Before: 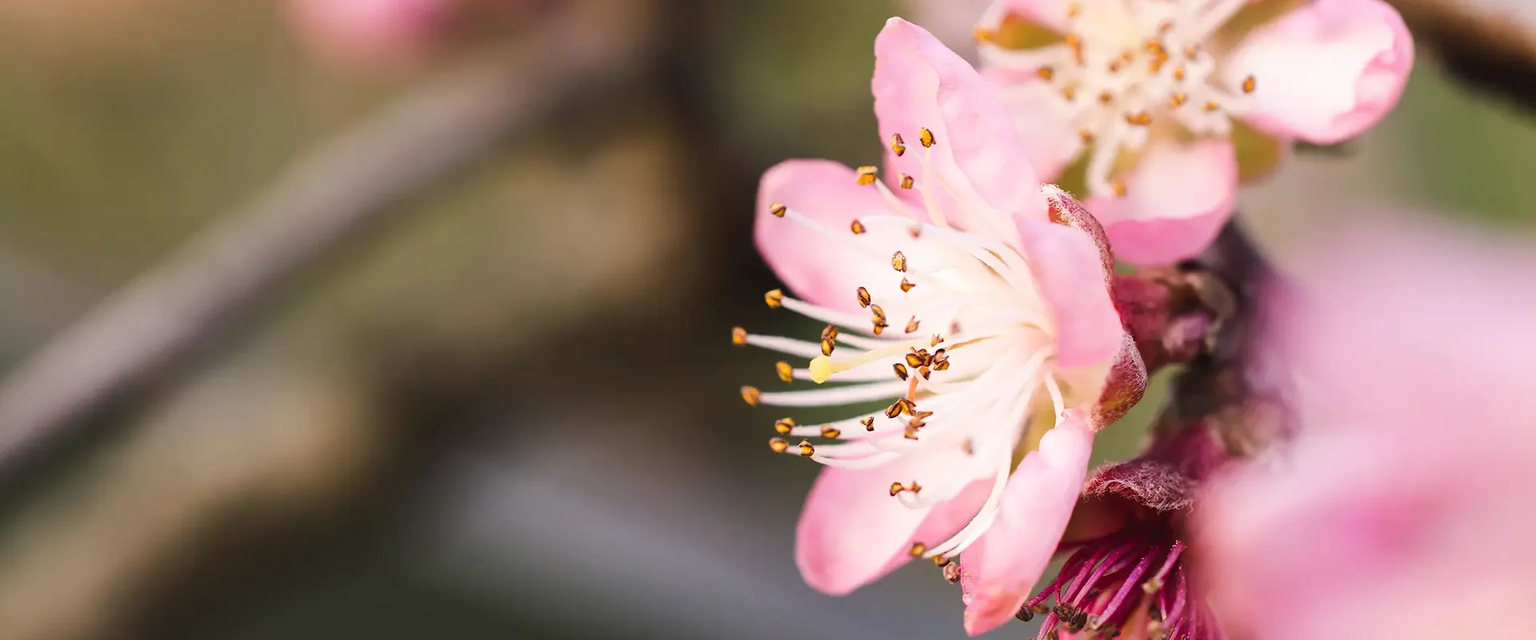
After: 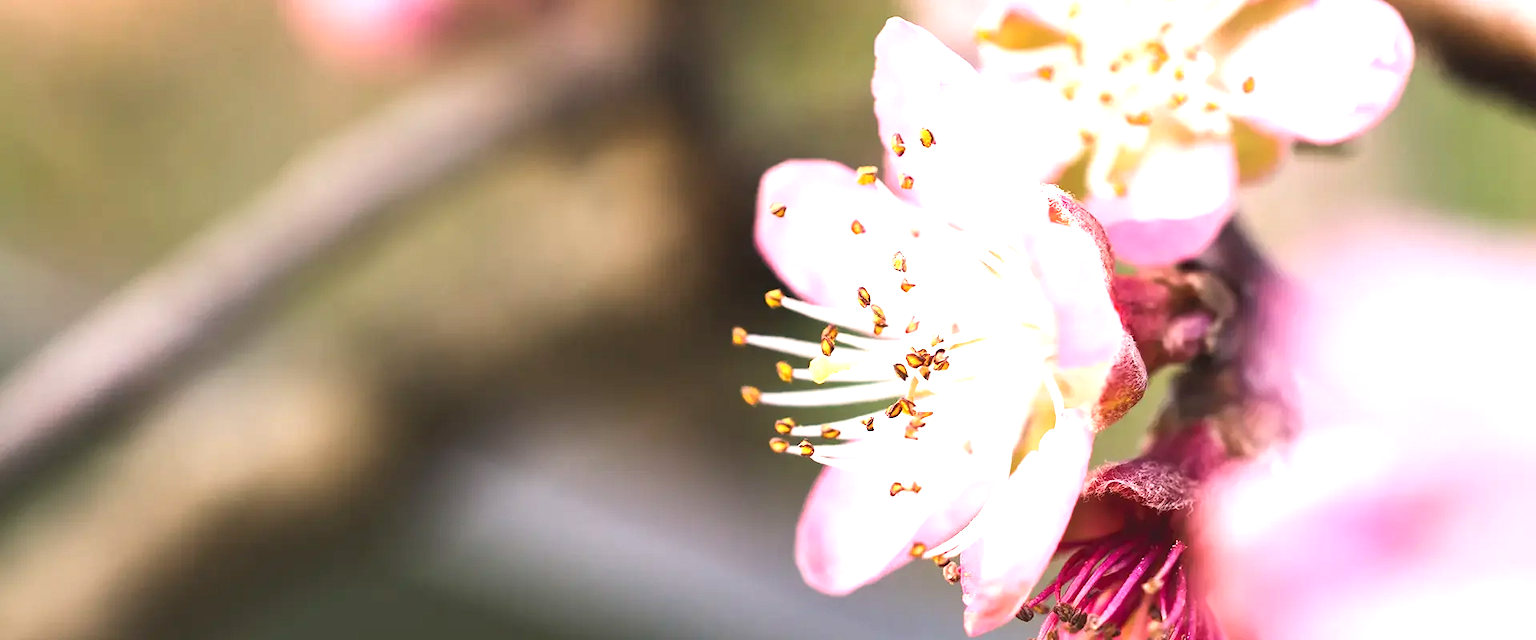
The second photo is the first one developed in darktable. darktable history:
exposure: black level correction 0, exposure 1.016 EV, compensate highlight preservation false
